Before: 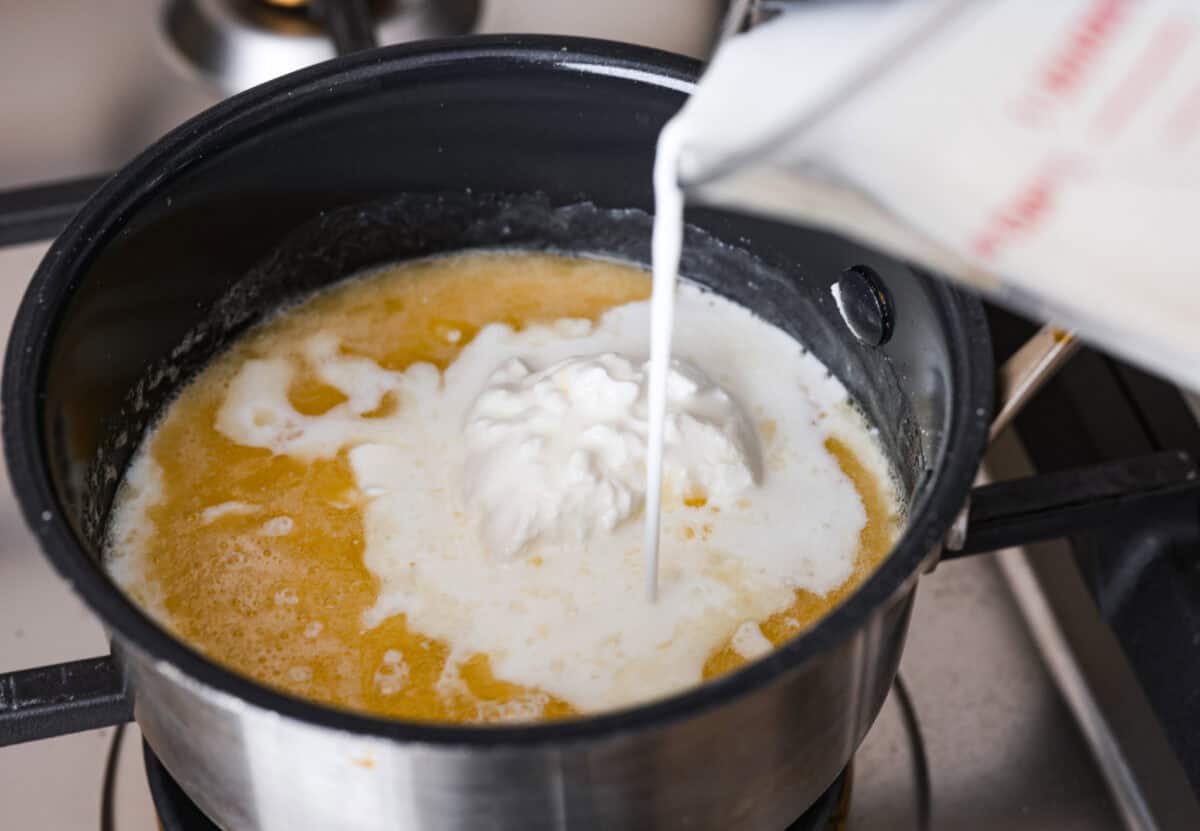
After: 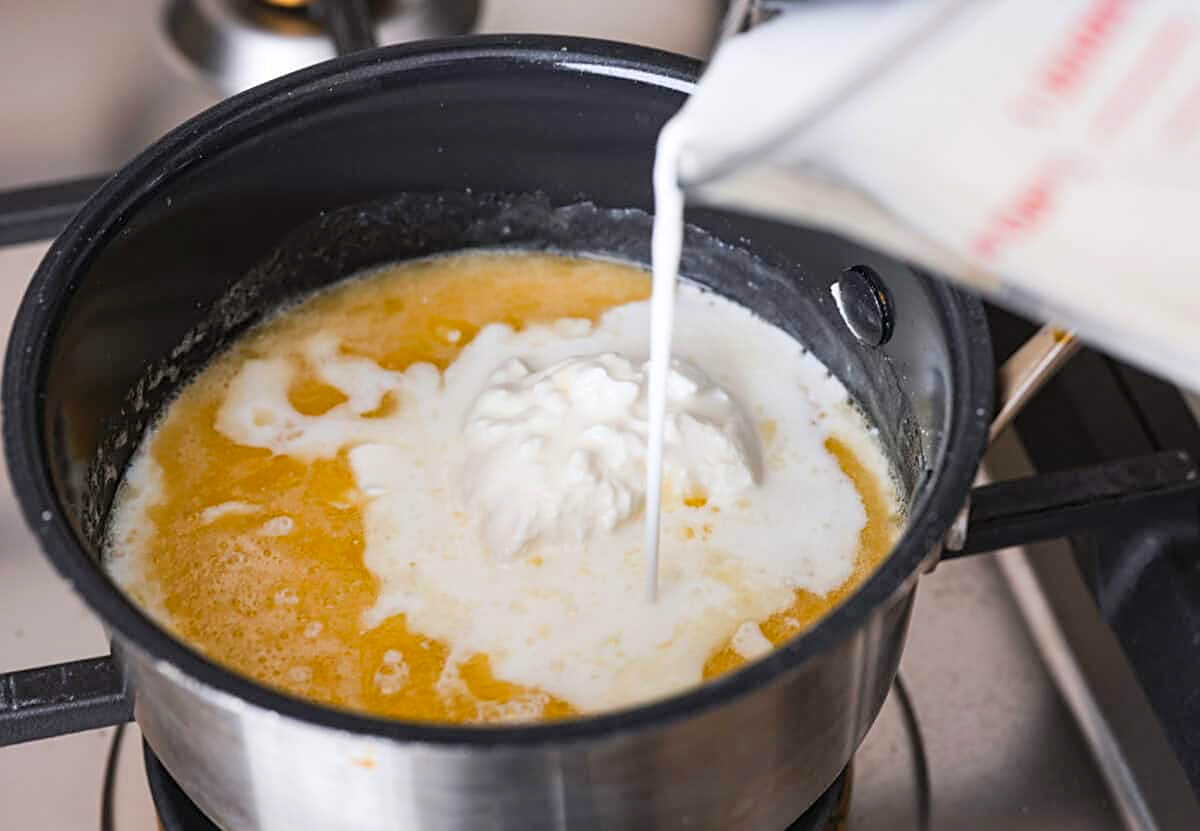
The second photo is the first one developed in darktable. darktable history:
contrast brightness saturation: brightness 0.093, saturation 0.192
sharpen: on, module defaults
